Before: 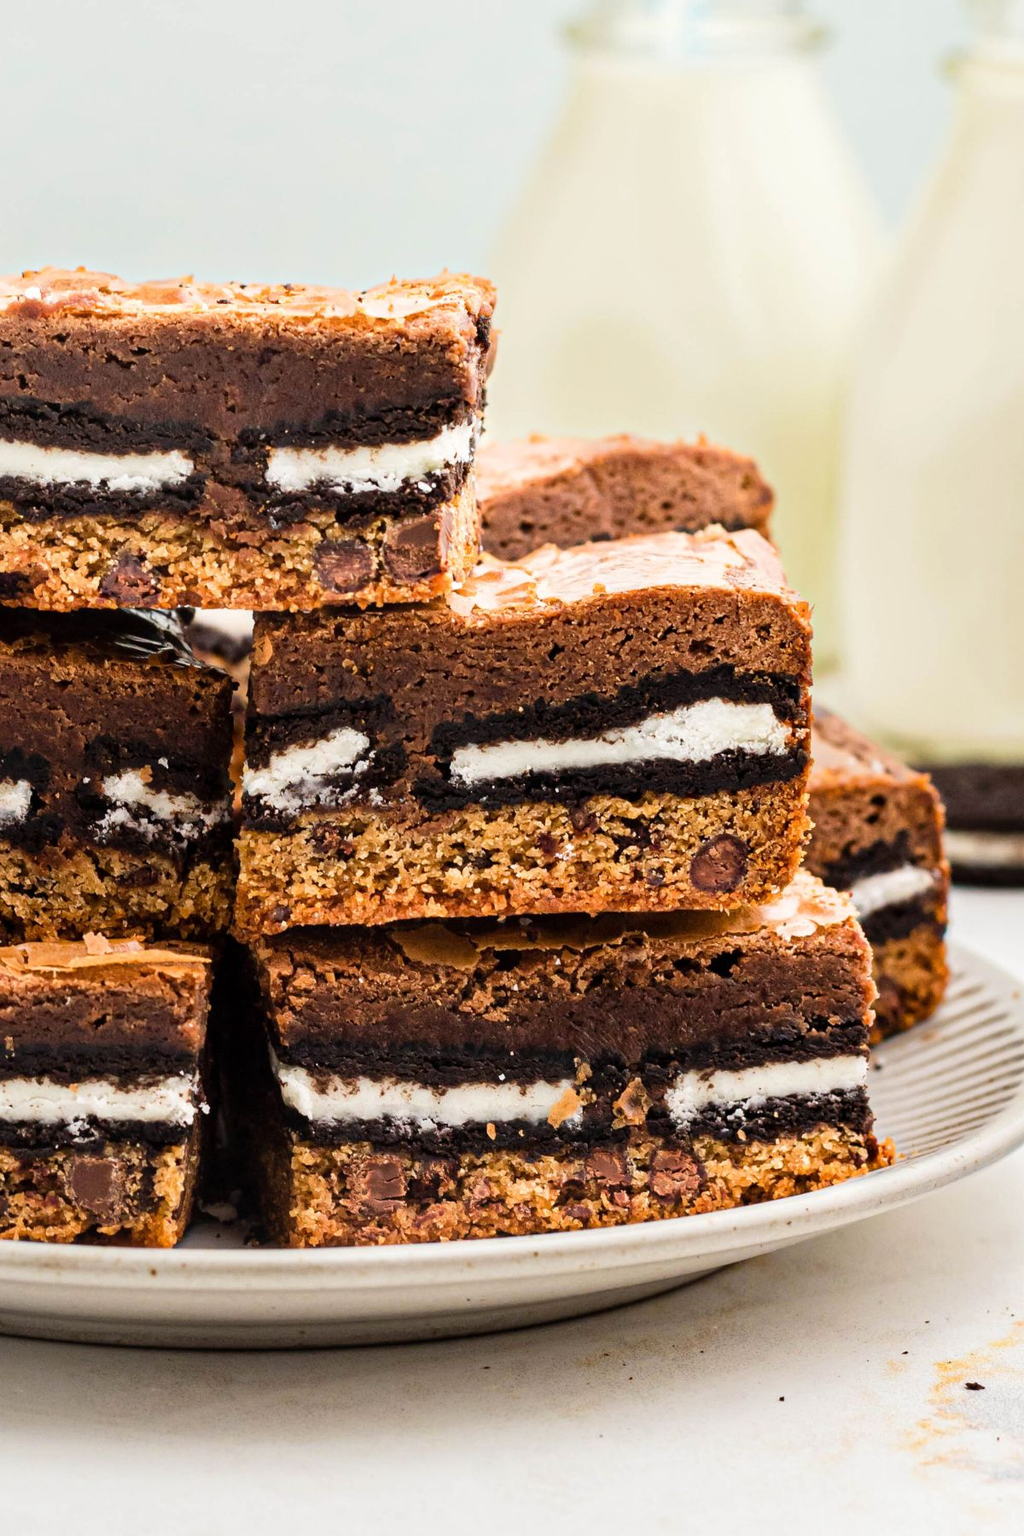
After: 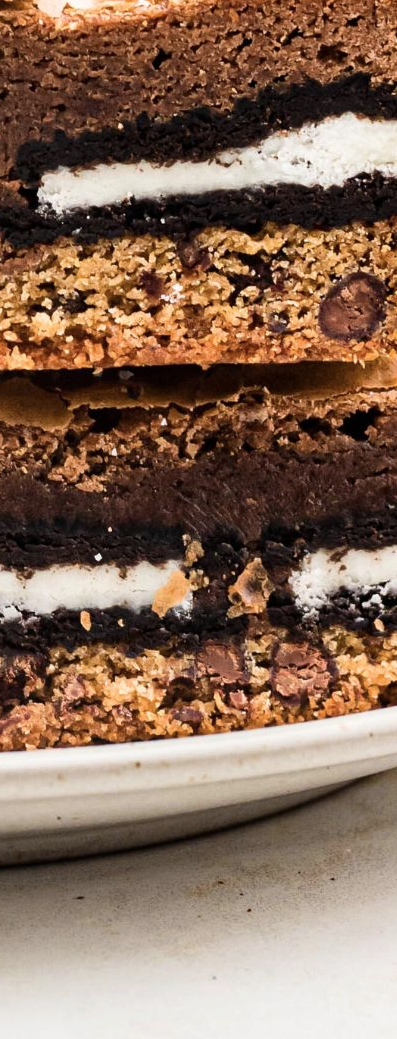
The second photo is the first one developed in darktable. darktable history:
contrast brightness saturation: contrast 0.11, saturation -0.17
crop: left 40.878%, top 39.176%, right 25.993%, bottom 3.081%
